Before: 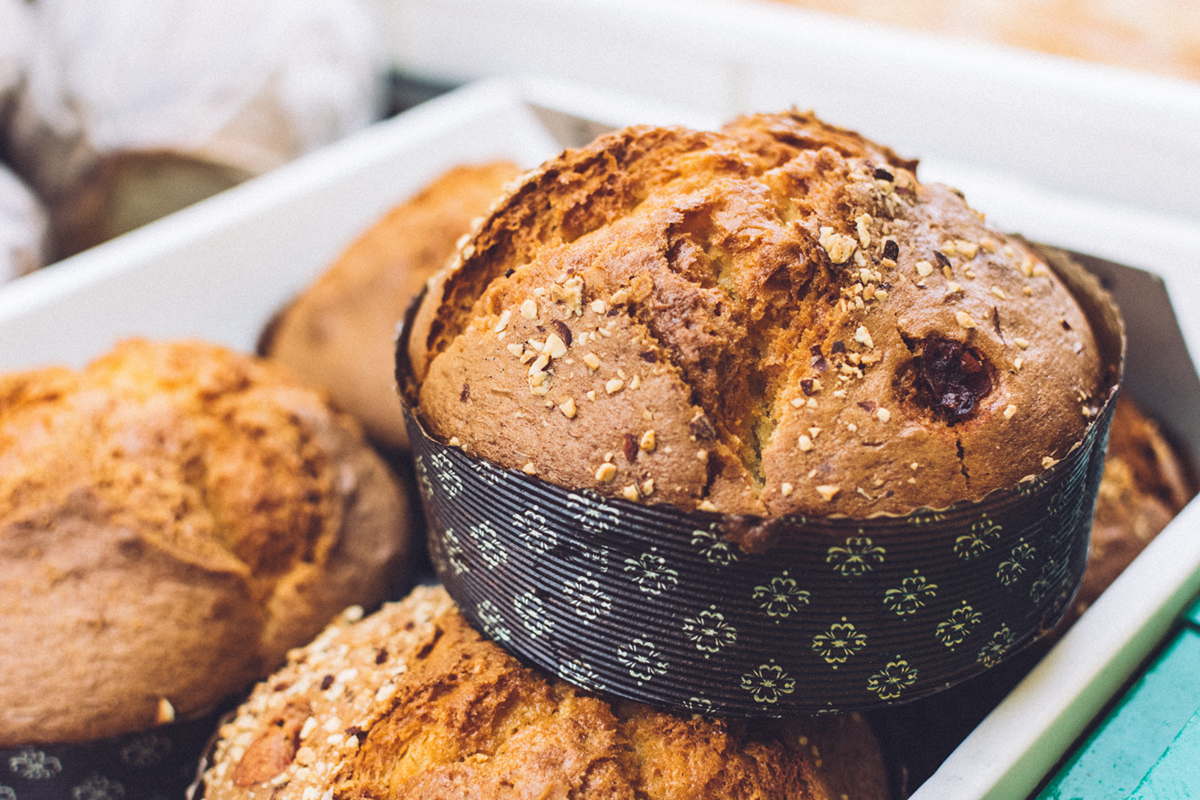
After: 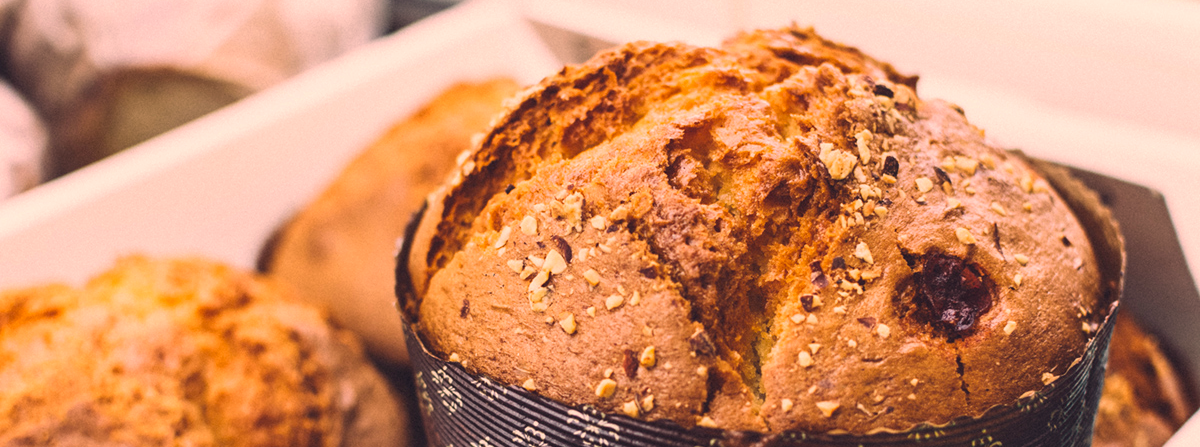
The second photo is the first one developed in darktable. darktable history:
crop and rotate: top 10.587%, bottom 33.494%
color correction: highlights a* 20.55, highlights b* 19.44
